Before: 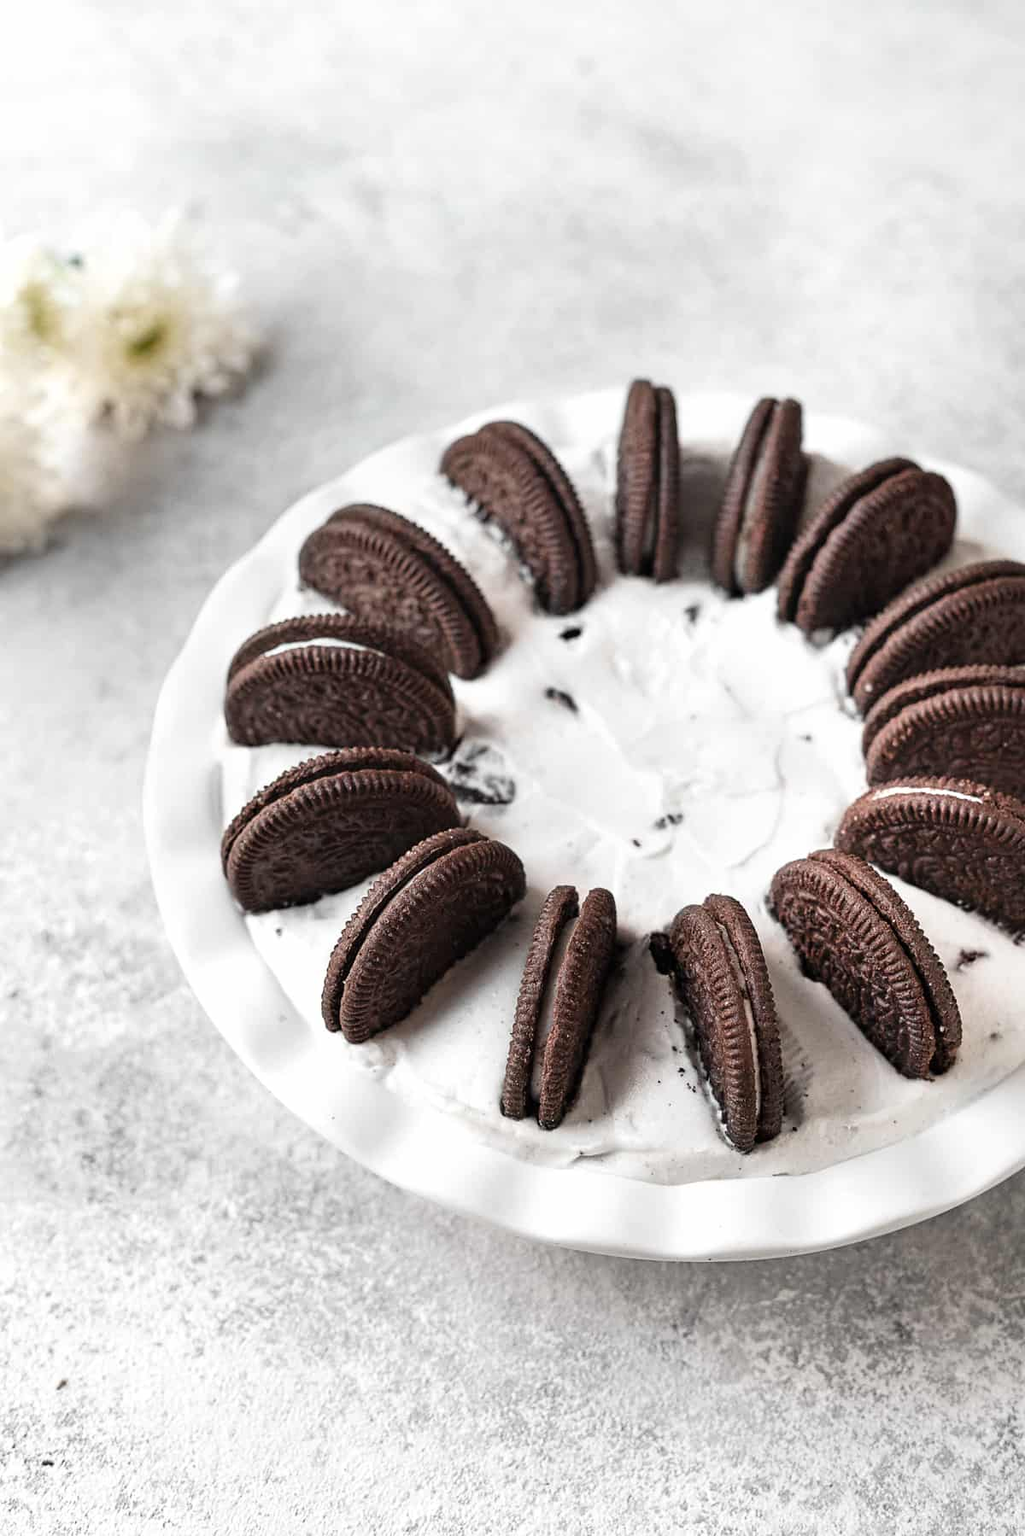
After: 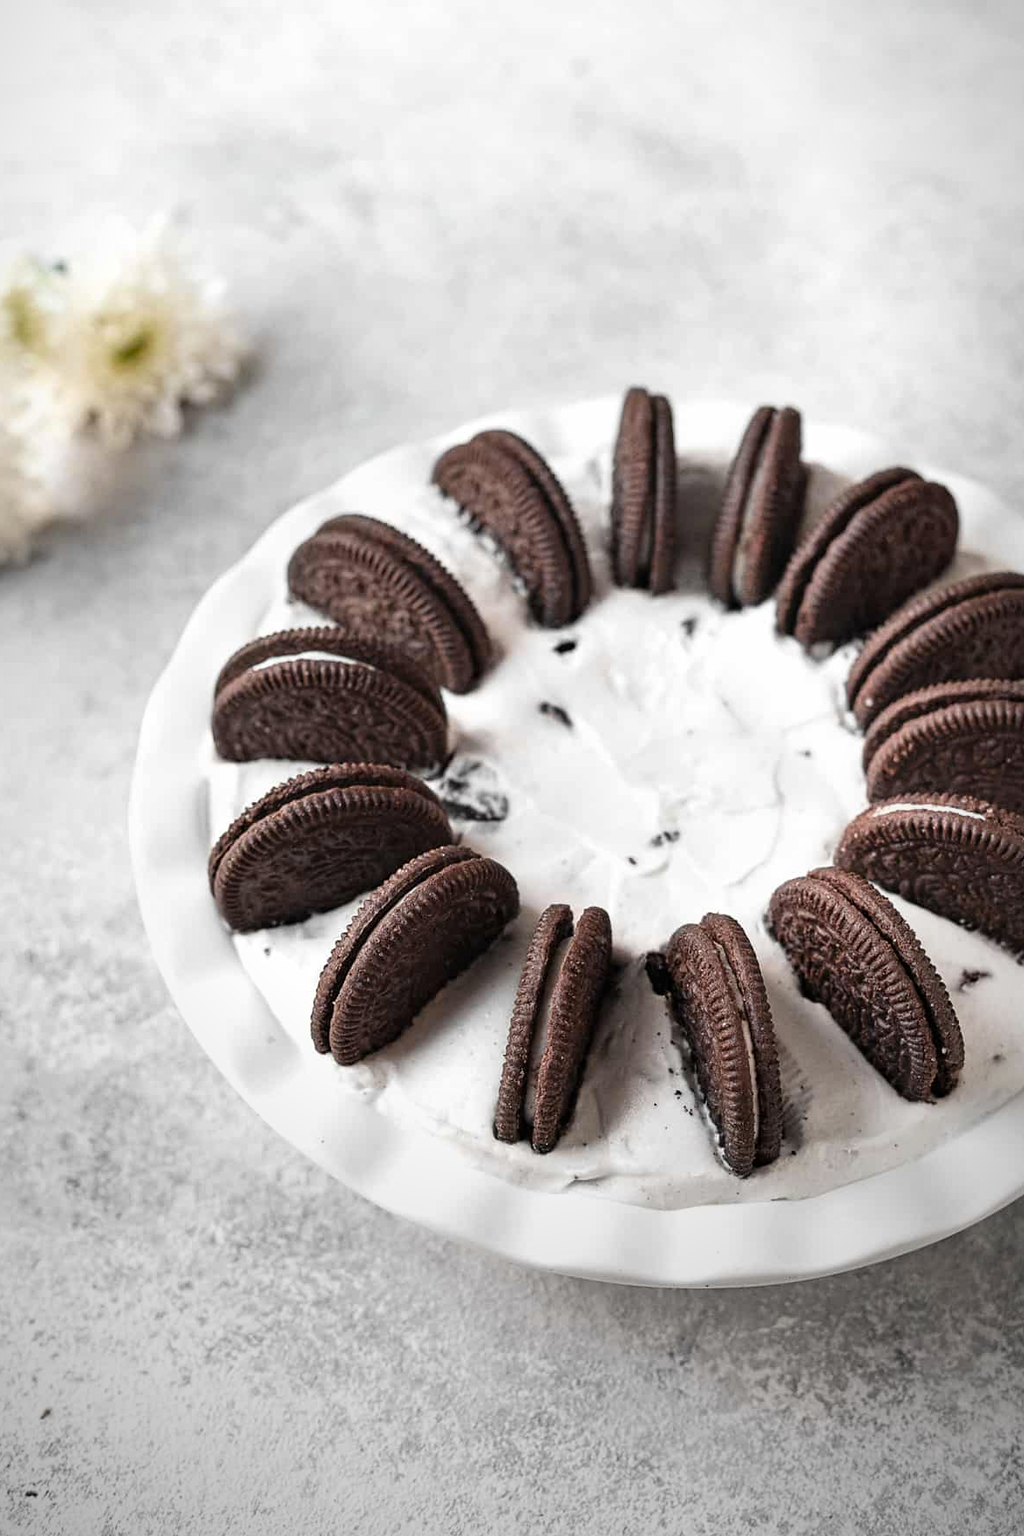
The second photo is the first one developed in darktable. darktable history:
crop: left 1.743%, right 0.268%, bottom 2.011%
color zones: curves: ch1 [(0.25, 0.61) (0.75, 0.248)]
contrast brightness saturation: contrast 0.01, saturation -0.05
vignetting: fall-off start 72.14%, fall-off radius 108.07%, brightness -0.713, saturation -0.488, center (-0.054, -0.359), width/height ratio 0.729
